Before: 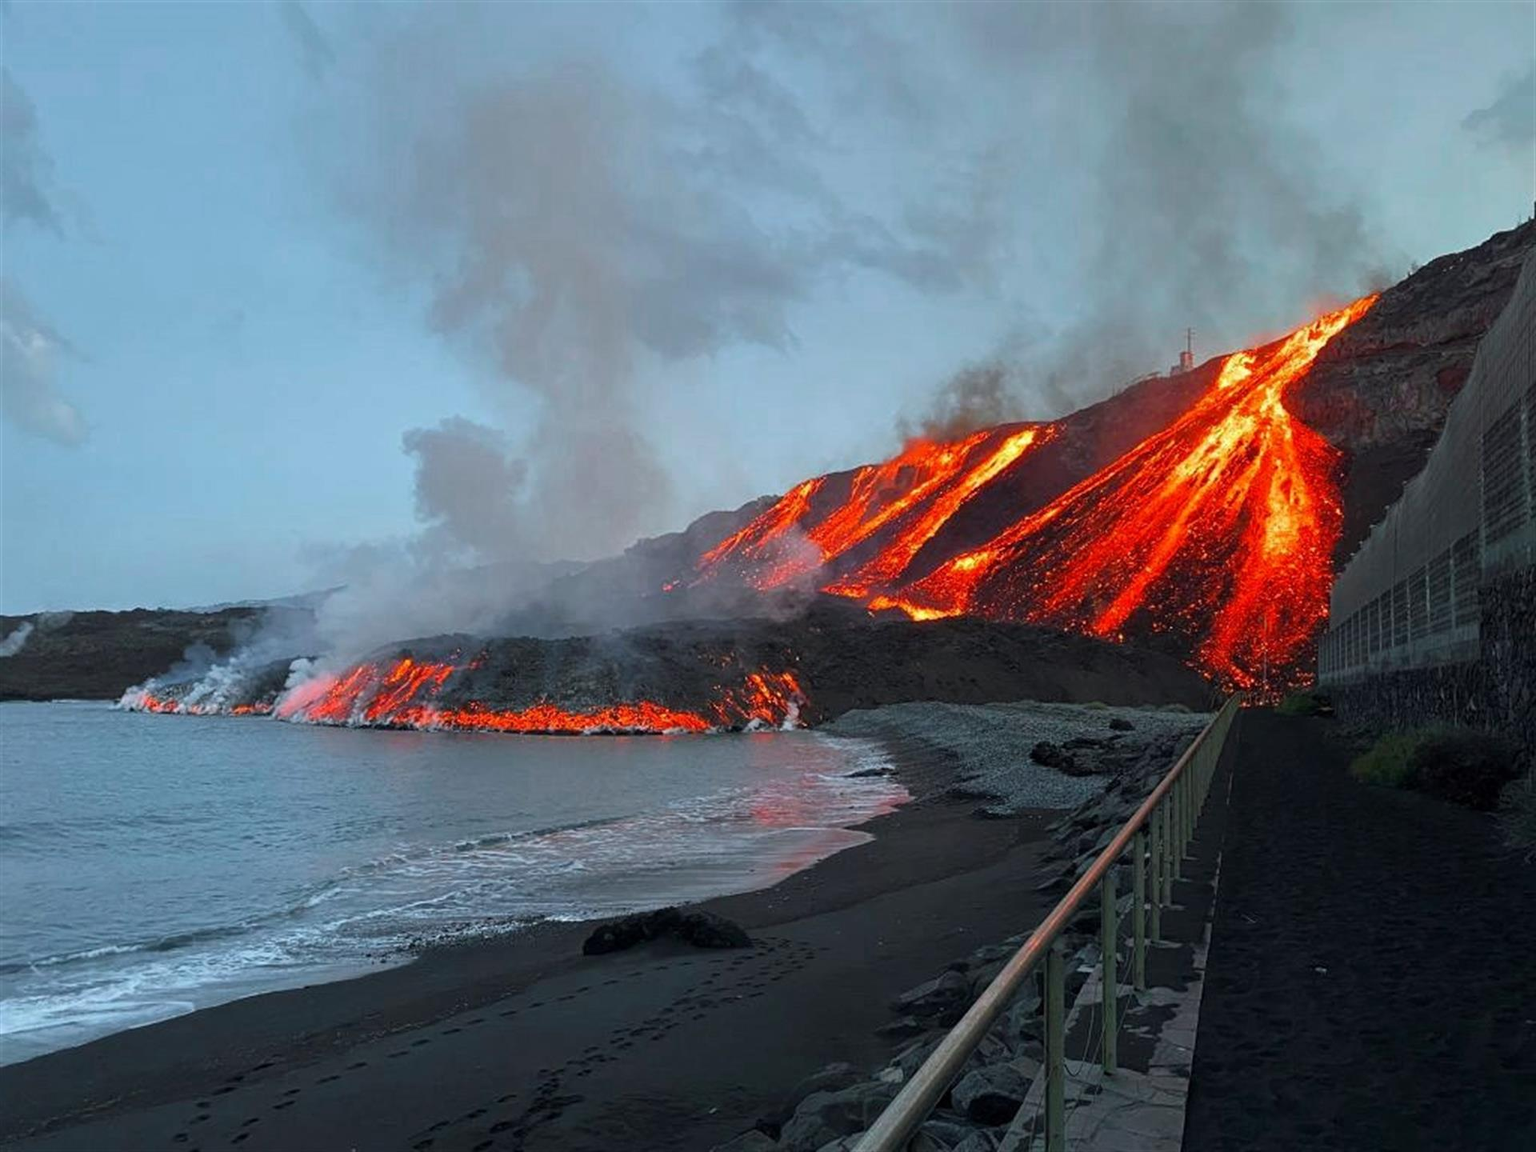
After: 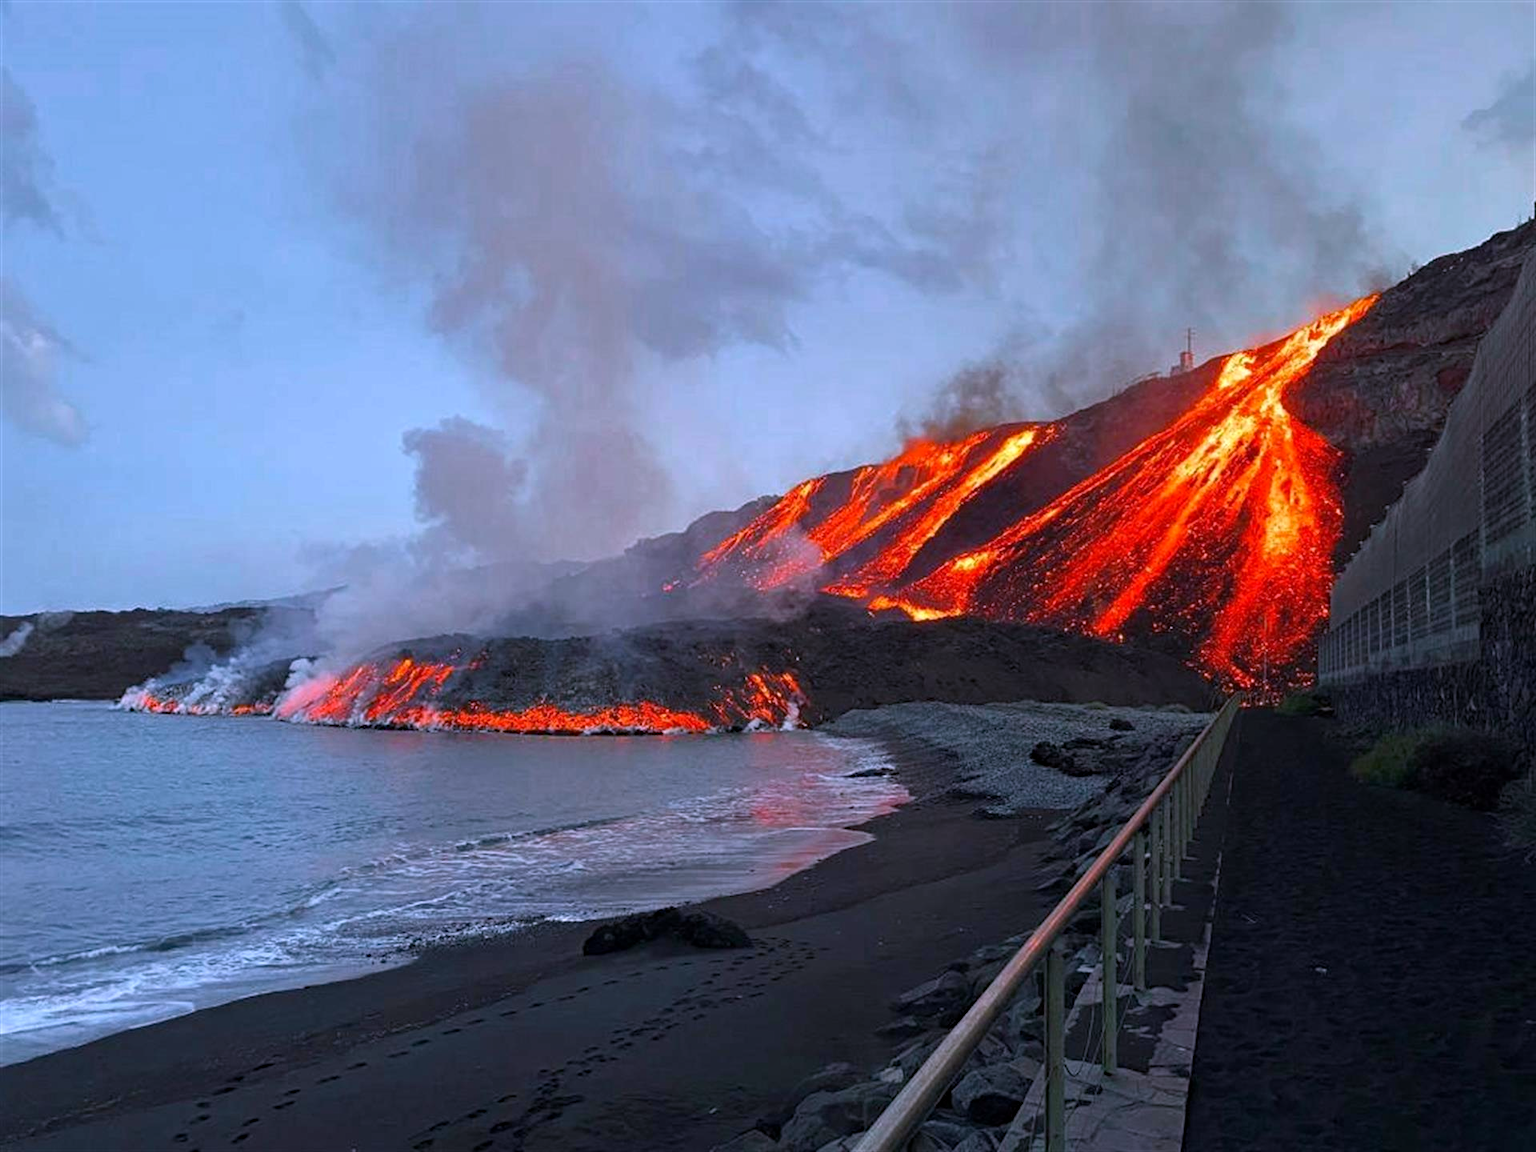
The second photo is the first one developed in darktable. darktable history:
white balance: red 1.042, blue 1.17
haze removal: compatibility mode true, adaptive false
